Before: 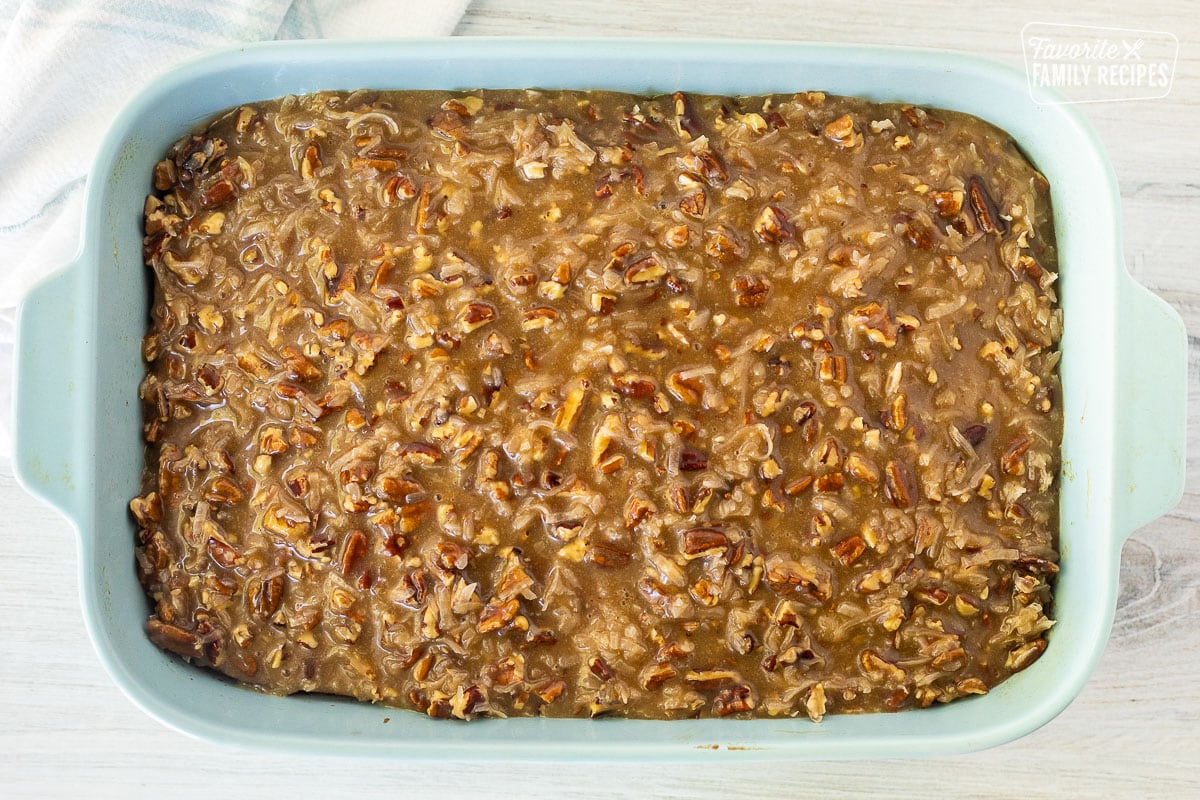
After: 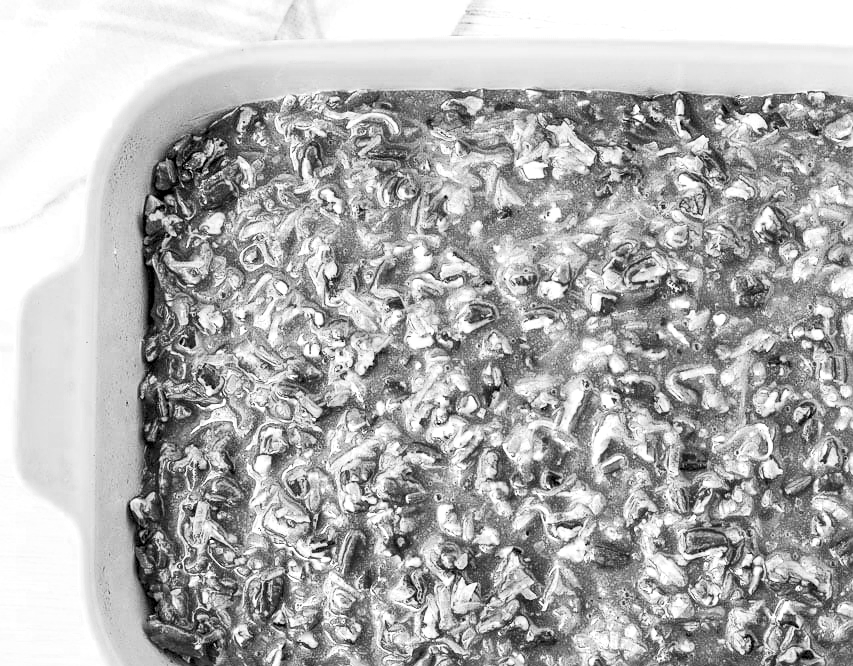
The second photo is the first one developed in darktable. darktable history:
color zones: curves: ch0 [(0.002, 0.593) (0.143, 0.417) (0.285, 0.541) (0.455, 0.289) (0.608, 0.327) (0.727, 0.283) (0.869, 0.571) (1, 0.603)]; ch1 [(0, 0) (0.143, 0) (0.286, 0) (0.429, 0) (0.571, 0) (0.714, 0) (0.857, 0)]
local contrast: highlights 25%, detail 150%
sharpen: on, module defaults
crop: right 28.885%, bottom 16.626%
contrast brightness saturation: contrast 0.39, brightness 0.53
